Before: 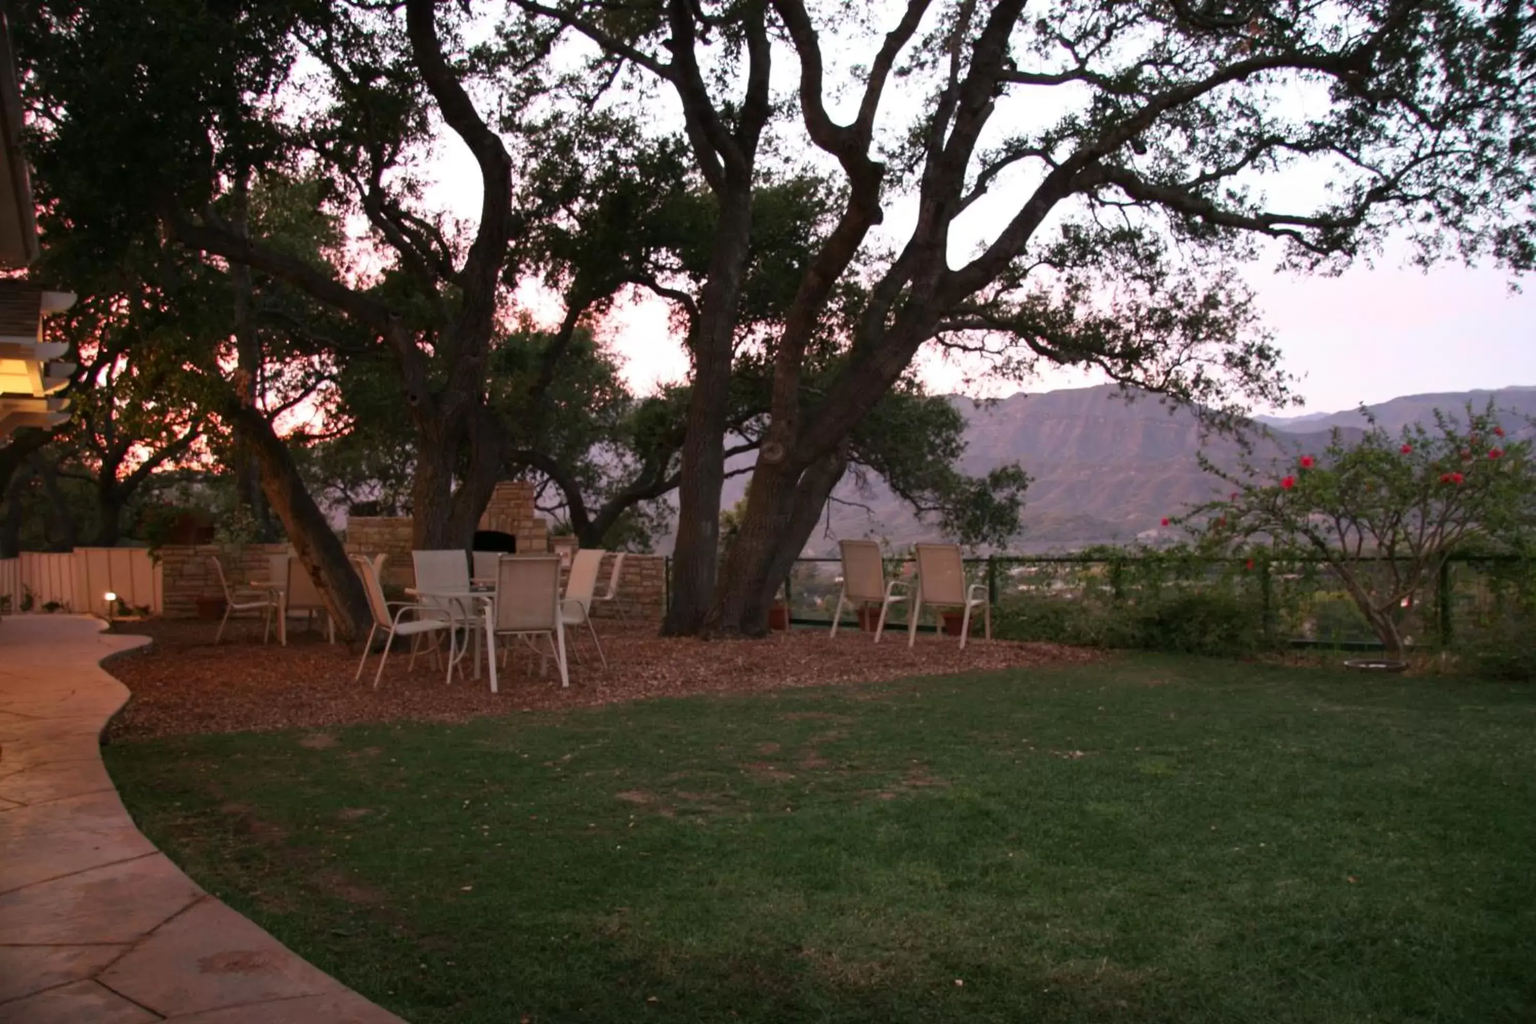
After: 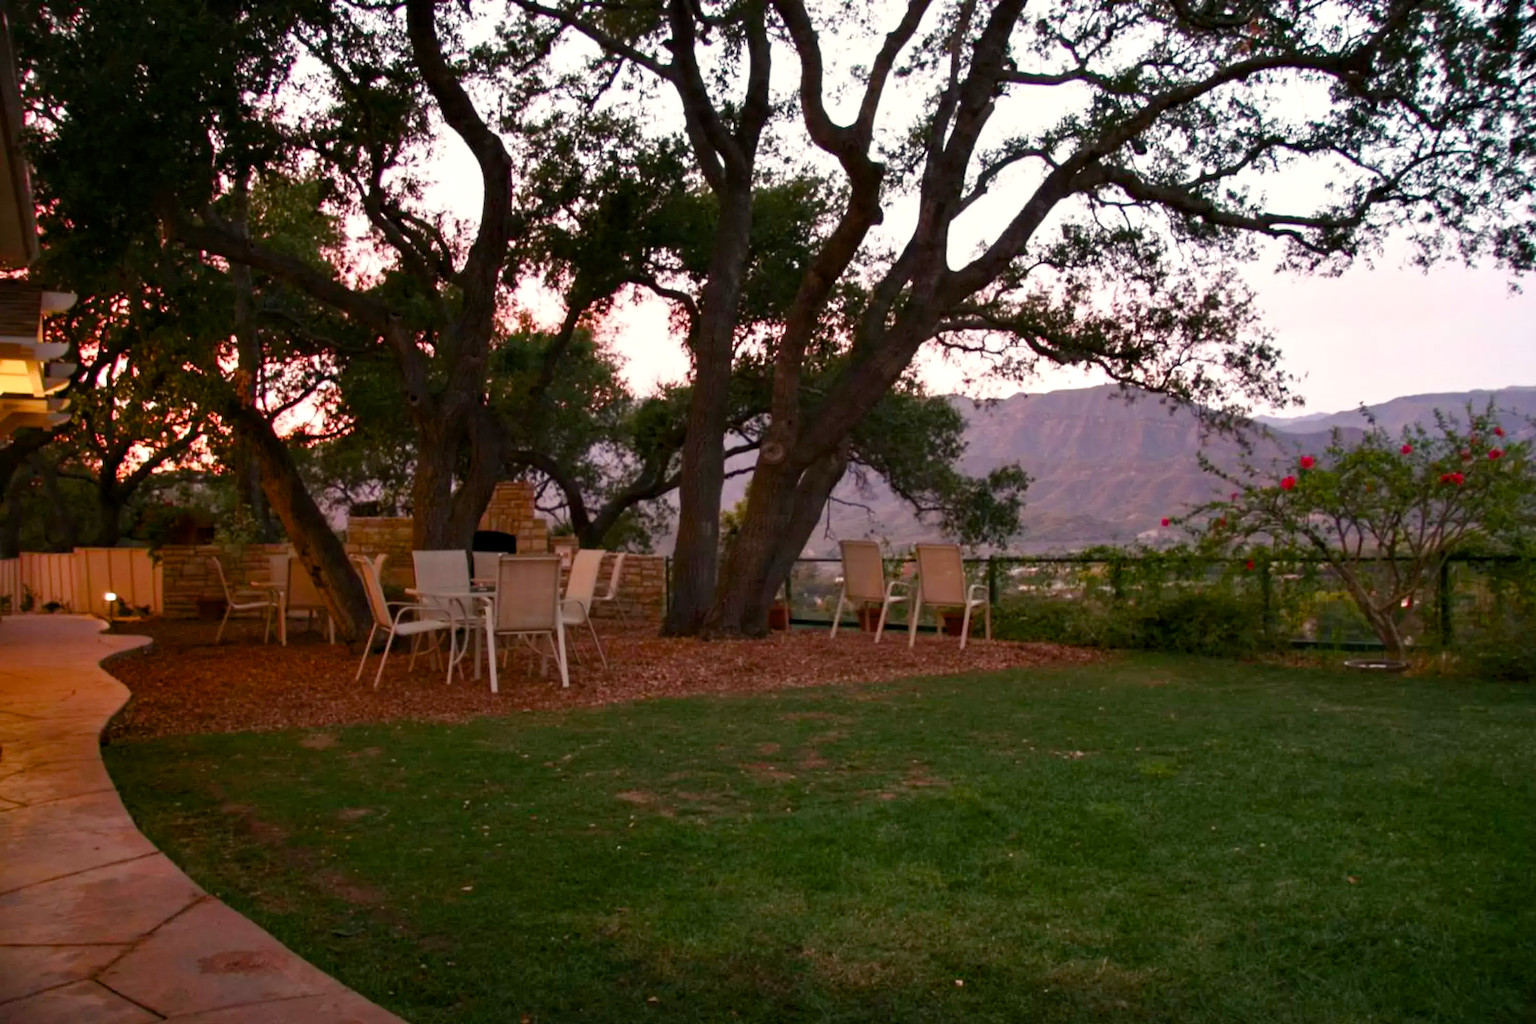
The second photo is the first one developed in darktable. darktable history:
color balance rgb: highlights gain › chroma 2.055%, highlights gain › hue 72.08°, perceptual saturation grading › global saturation 45.254%, perceptual saturation grading › highlights -50.387%, perceptual saturation grading › shadows 31.214%
contrast equalizer: y [[0.526, 0.53, 0.532, 0.532, 0.53, 0.525], [0.5 ×6], [0.5 ×6], [0 ×6], [0 ×6]]
